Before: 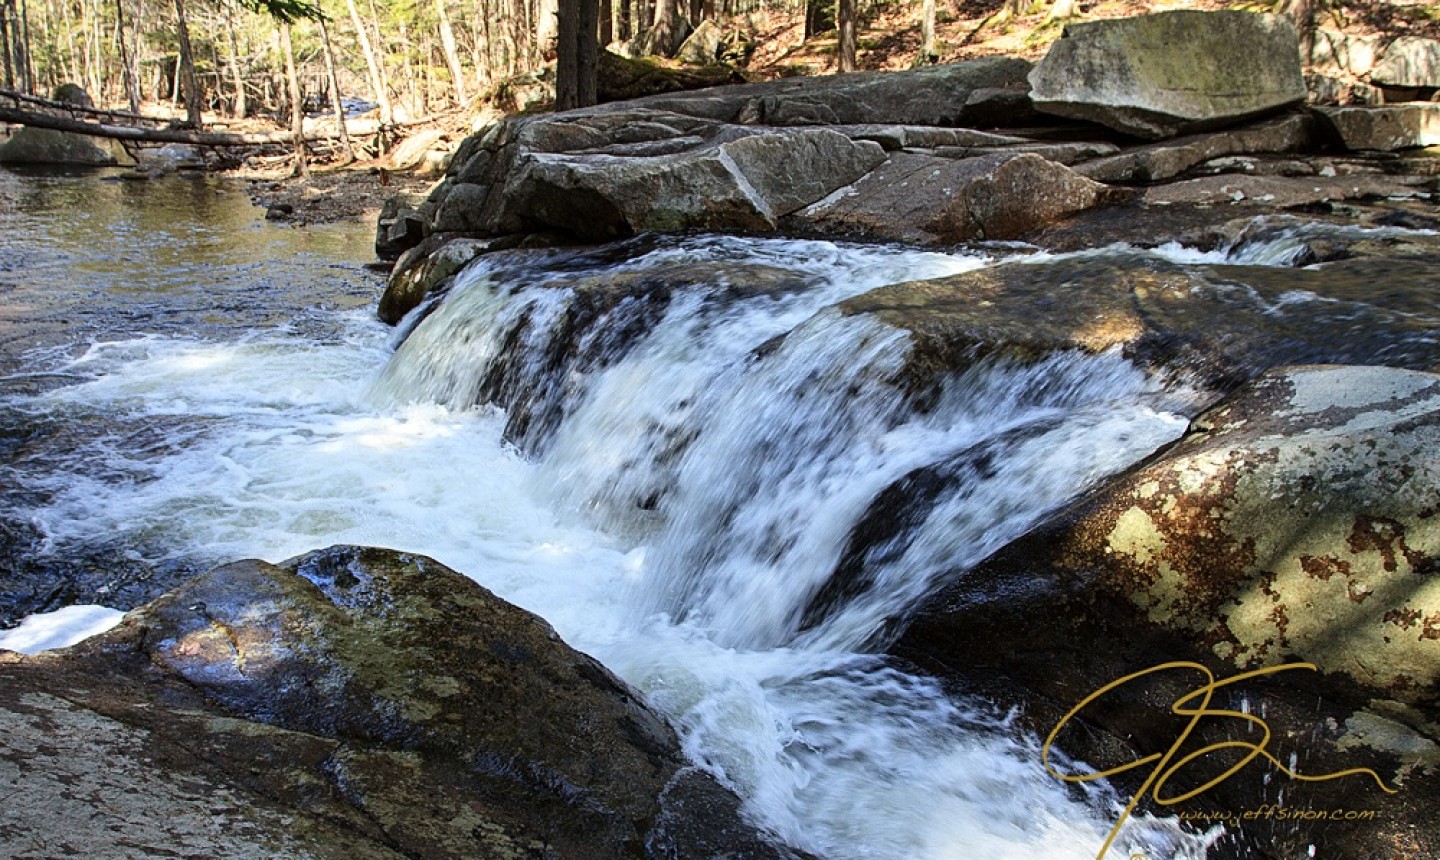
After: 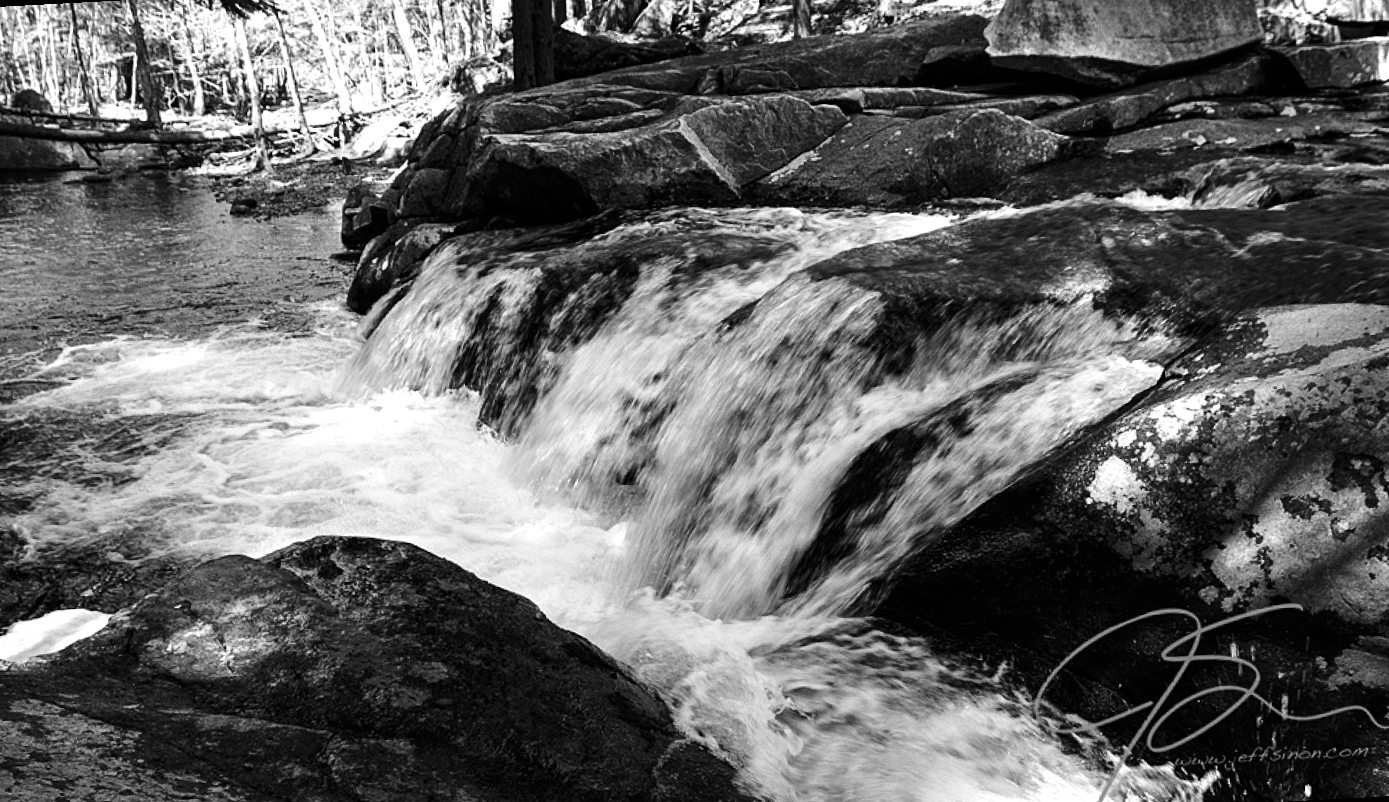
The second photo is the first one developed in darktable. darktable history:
rotate and perspective: rotation -3°, crop left 0.031, crop right 0.968, crop top 0.07, crop bottom 0.93
monochrome: a -6.99, b 35.61, size 1.4
tone equalizer: -8 EV -0.417 EV, -7 EV -0.389 EV, -6 EV -0.333 EV, -5 EV -0.222 EV, -3 EV 0.222 EV, -2 EV 0.333 EV, -1 EV 0.389 EV, +0 EV 0.417 EV, edges refinement/feathering 500, mask exposure compensation -1.57 EV, preserve details no
contrast brightness saturation: contrast 0.07, brightness -0.14, saturation 0.11
